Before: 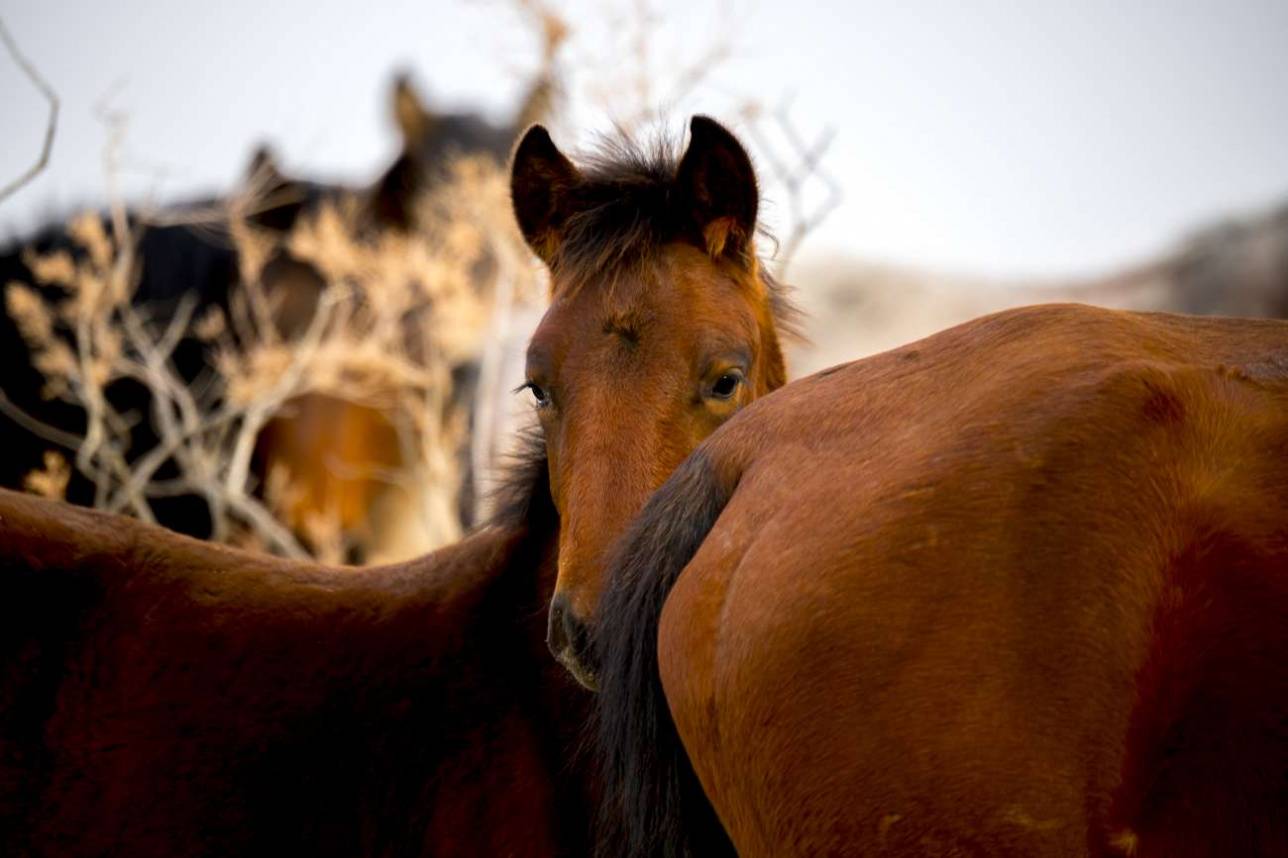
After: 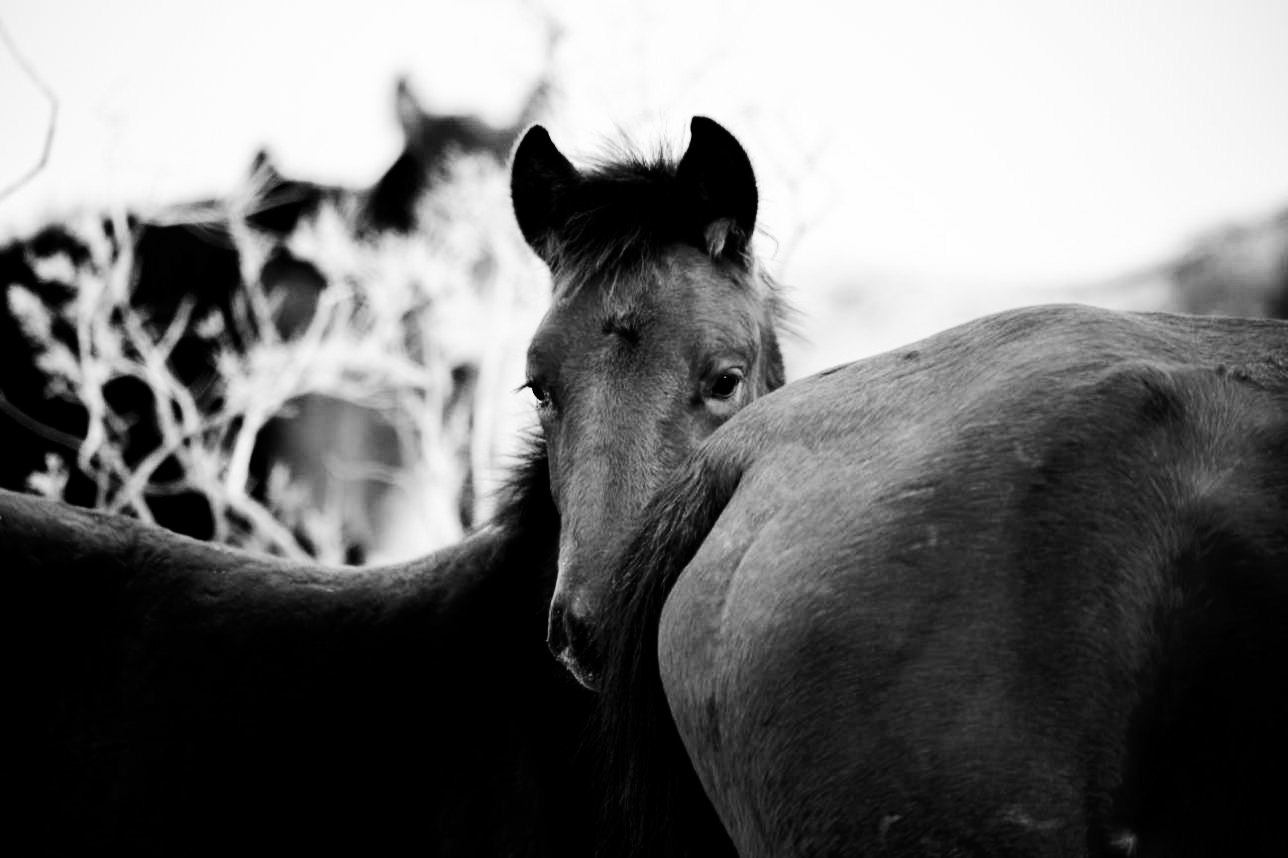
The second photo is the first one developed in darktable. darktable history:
monochrome: on, module defaults
filmic rgb: middle gray luminance 12.74%, black relative exposure -10.13 EV, white relative exposure 3.47 EV, threshold 6 EV, target black luminance 0%, hardness 5.74, latitude 44.69%, contrast 1.221, highlights saturation mix 5%, shadows ↔ highlights balance 26.78%, add noise in highlights 0, preserve chrominance no, color science v3 (2019), use custom middle-gray values true, iterations of high-quality reconstruction 0, contrast in highlights soft, enable highlight reconstruction true
tone curve: curves: ch0 [(0, 0) (0.003, 0.005) (0.011, 0.006) (0.025, 0.013) (0.044, 0.027) (0.069, 0.042) (0.1, 0.06) (0.136, 0.085) (0.177, 0.118) (0.224, 0.171) (0.277, 0.239) (0.335, 0.314) (0.399, 0.394) (0.468, 0.473) (0.543, 0.552) (0.623, 0.64) (0.709, 0.718) (0.801, 0.801) (0.898, 0.882) (1, 1)], preserve colors none
contrast brightness saturation: contrast 0.23, brightness 0.1, saturation 0.29
levels: levels [0, 0.499, 1]
